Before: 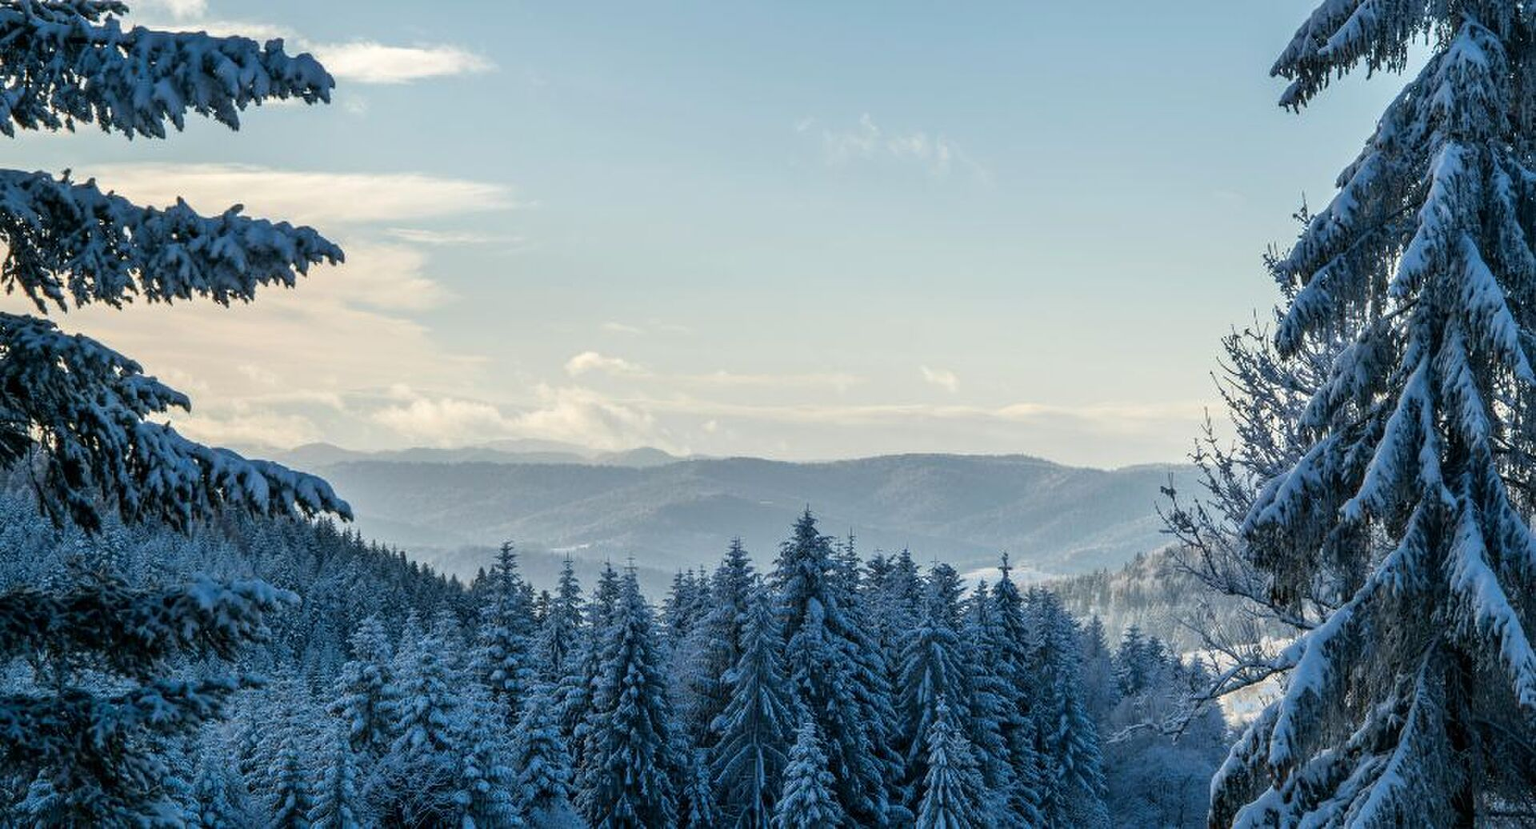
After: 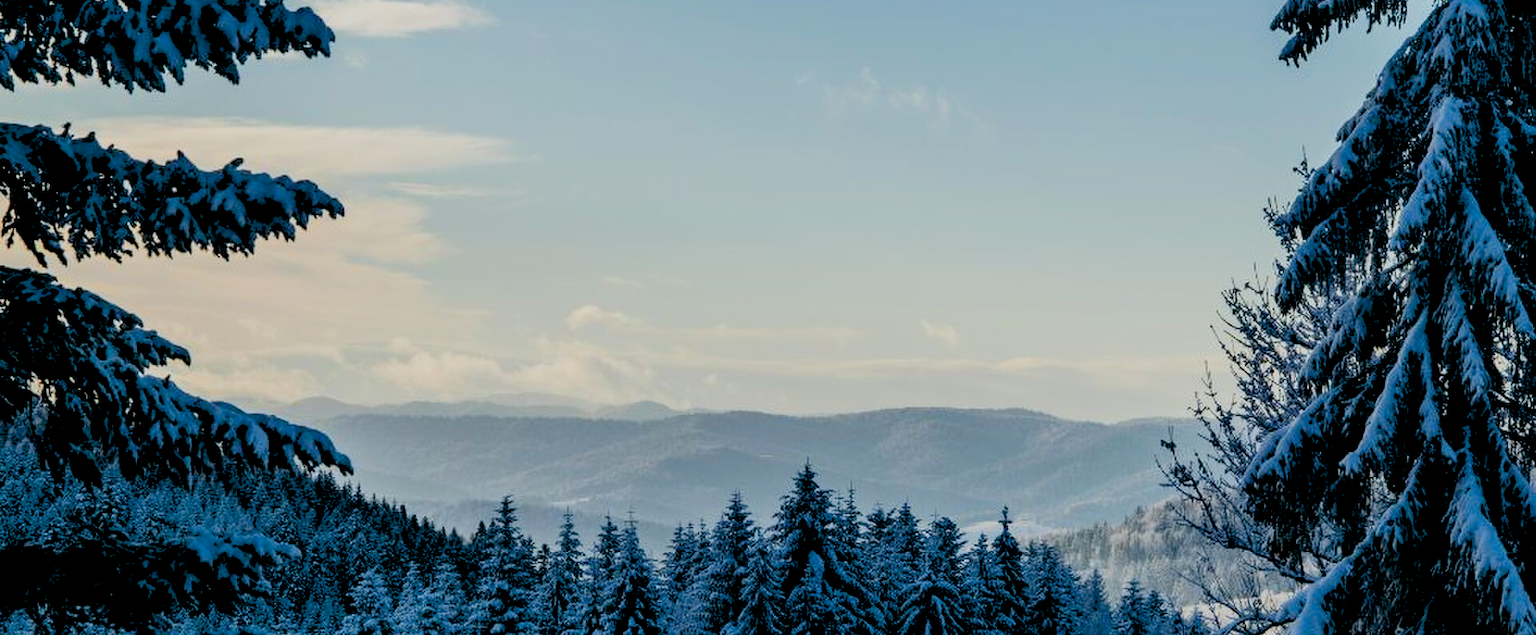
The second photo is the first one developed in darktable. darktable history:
vibrance: on, module defaults
crop: top 5.667%, bottom 17.637%
exposure: black level correction 0.047, exposure 0.013 EV, compensate highlight preservation false
filmic rgb: black relative exposure -7.65 EV, white relative exposure 4.56 EV, hardness 3.61, color science v6 (2022)
